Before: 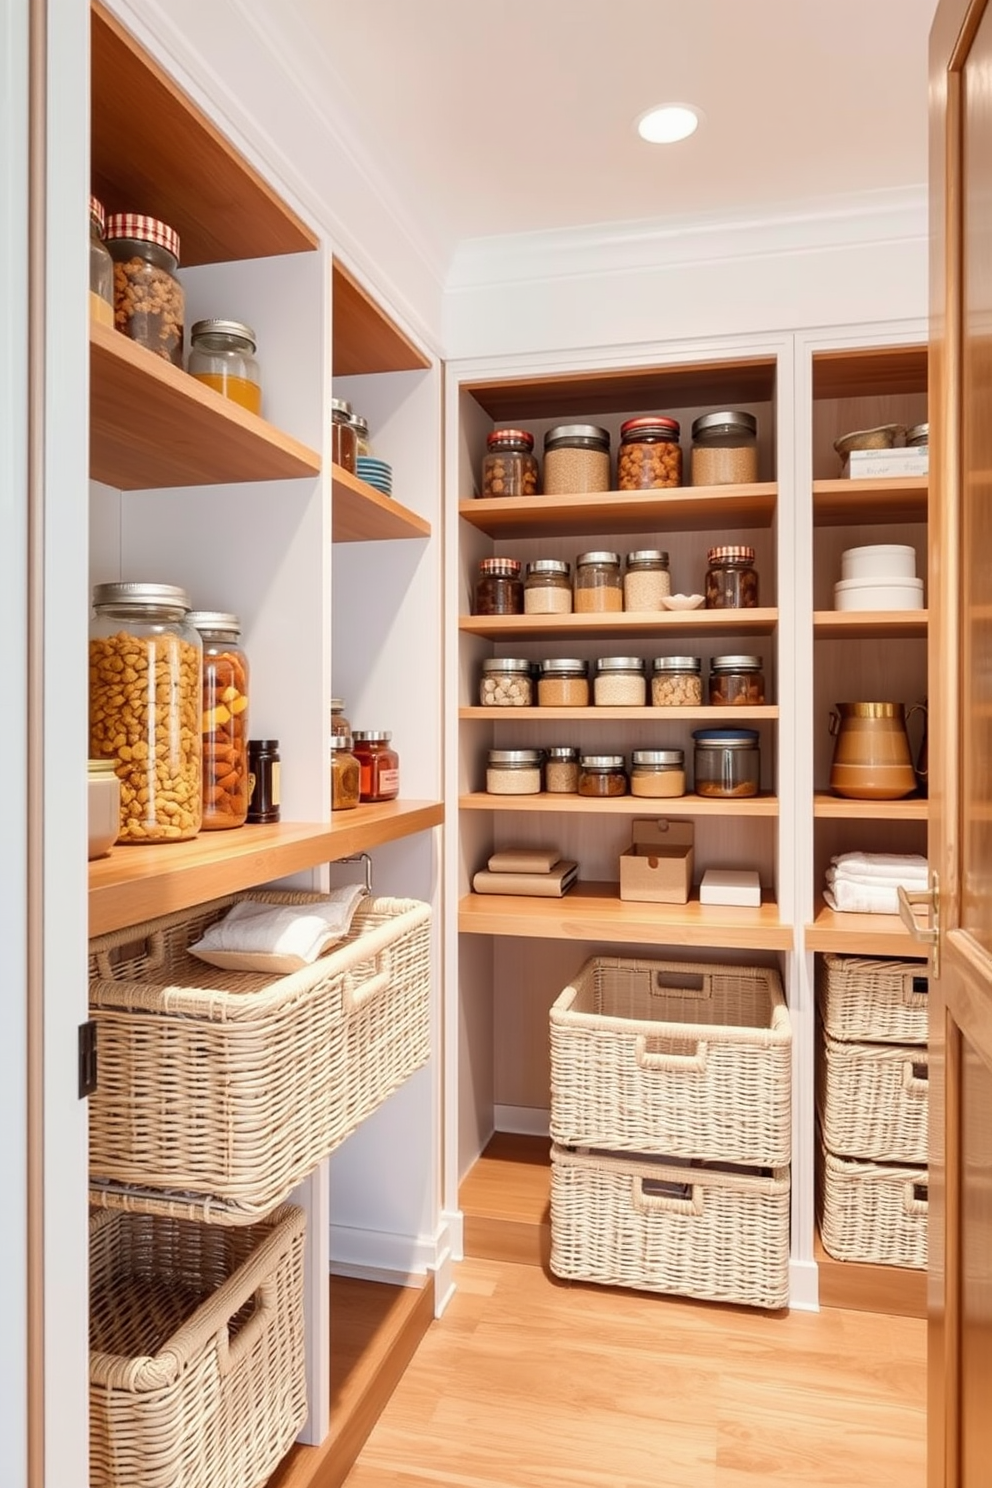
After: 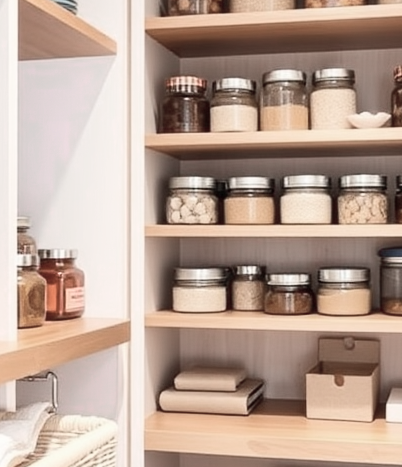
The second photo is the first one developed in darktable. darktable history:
tone equalizer: edges refinement/feathering 500, mask exposure compensation -1.57 EV, preserve details no
crop: left 31.711%, top 32.435%, right 27.764%, bottom 36.148%
contrast brightness saturation: contrast 0.202, brightness 0.158, saturation 0.216
color zones: curves: ch0 [(0, 0.6) (0.129, 0.508) (0.193, 0.483) (0.429, 0.5) (0.571, 0.5) (0.714, 0.5) (0.857, 0.5) (1, 0.6)]; ch1 [(0, 0.481) (0.112, 0.245) (0.213, 0.223) (0.429, 0.233) (0.571, 0.231) (0.683, 0.242) (0.857, 0.296) (1, 0.481)]
